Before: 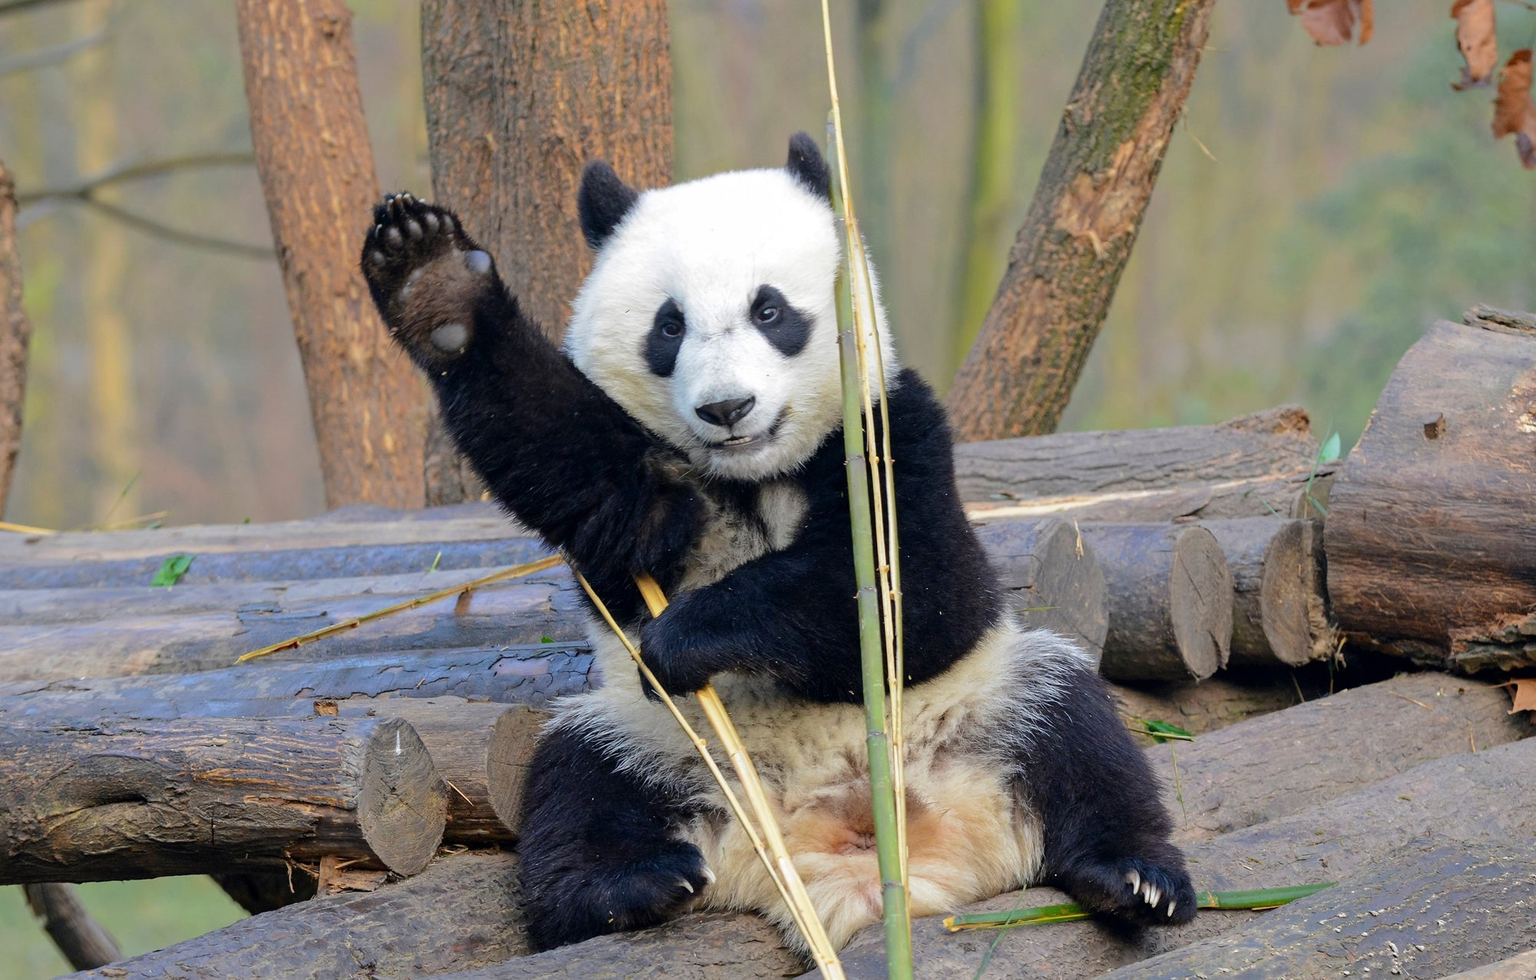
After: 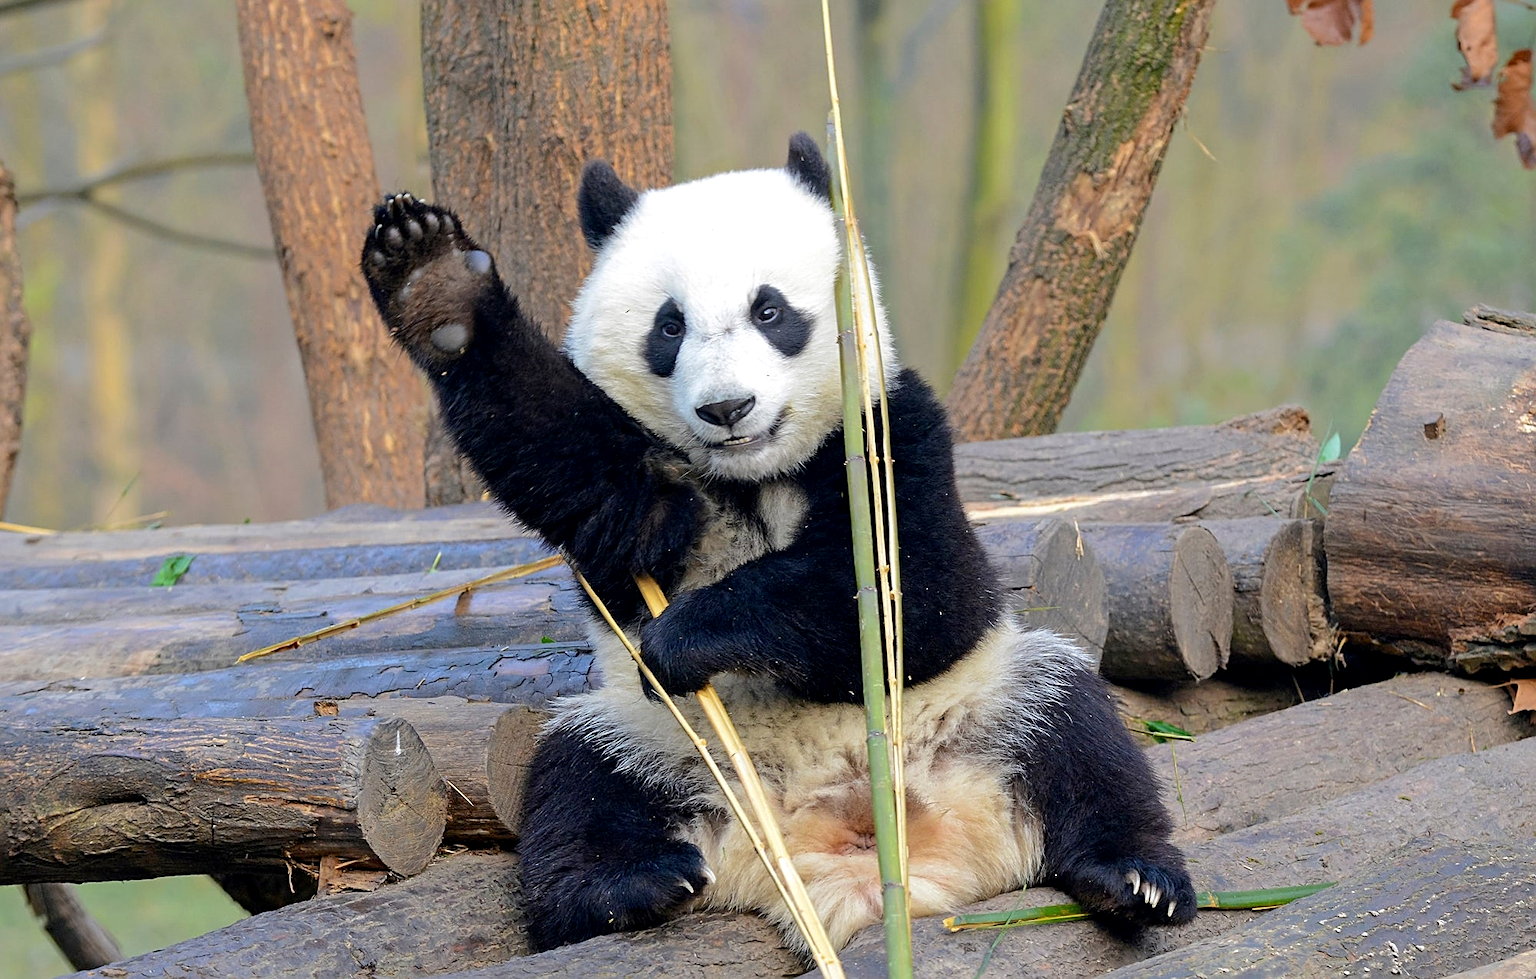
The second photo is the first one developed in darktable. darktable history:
exposure: black level correction 0.003, exposure 0.15 EV, compensate highlight preservation false
sharpen: on, module defaults
